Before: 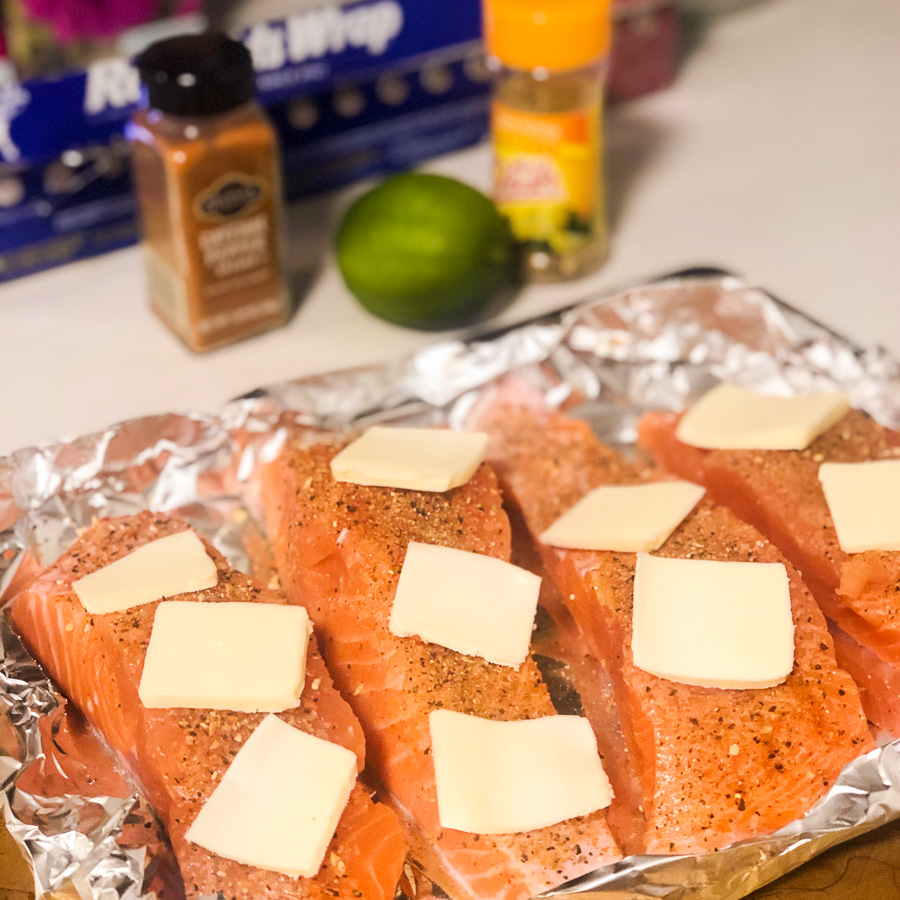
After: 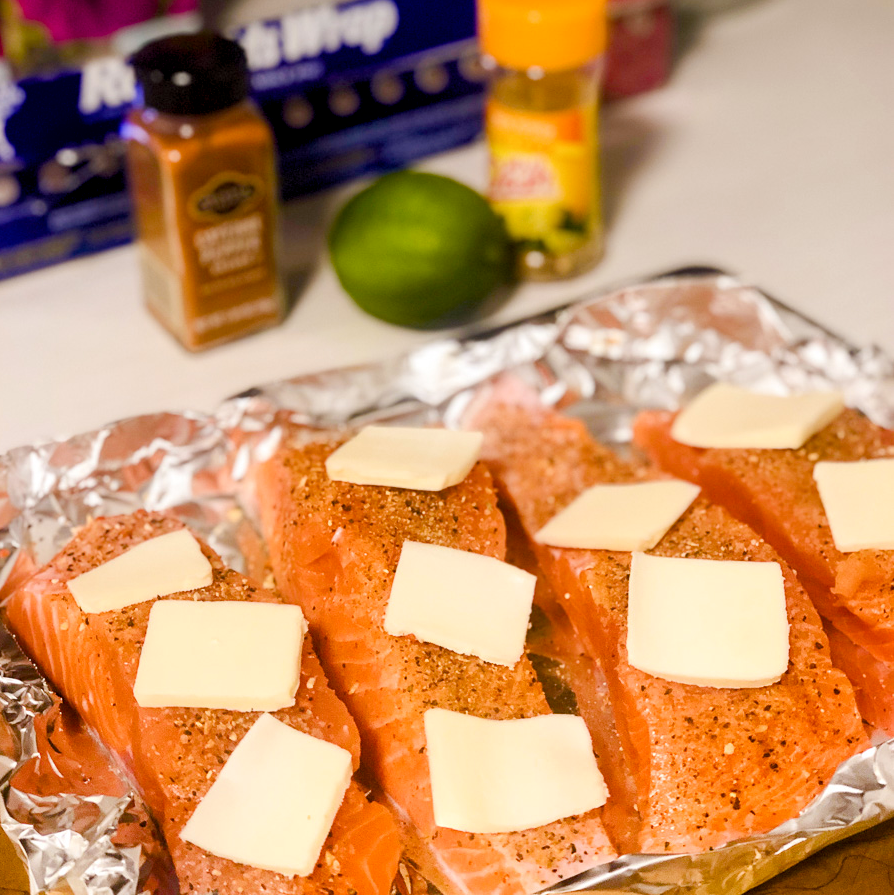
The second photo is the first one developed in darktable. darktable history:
color balance rgb: perceptual saturation grading › global saturation 20%, perceptual saturation grading › highlights -25%, perceptual saturation grading › shadows 50%
crop and rotate: left 0.614%, top 0.179%, bottom 0.309%
exposure: black level correction 0.004, exposure 0.014 EV, compensate highlight preservation false
